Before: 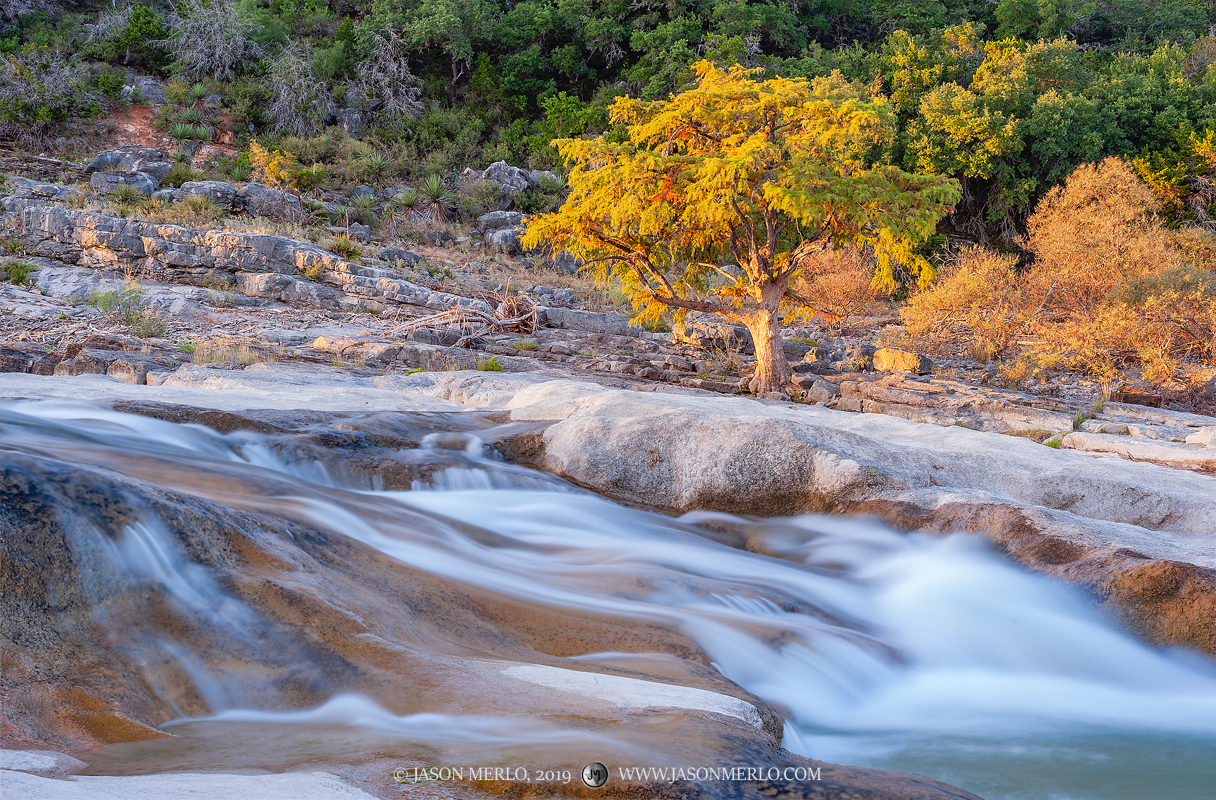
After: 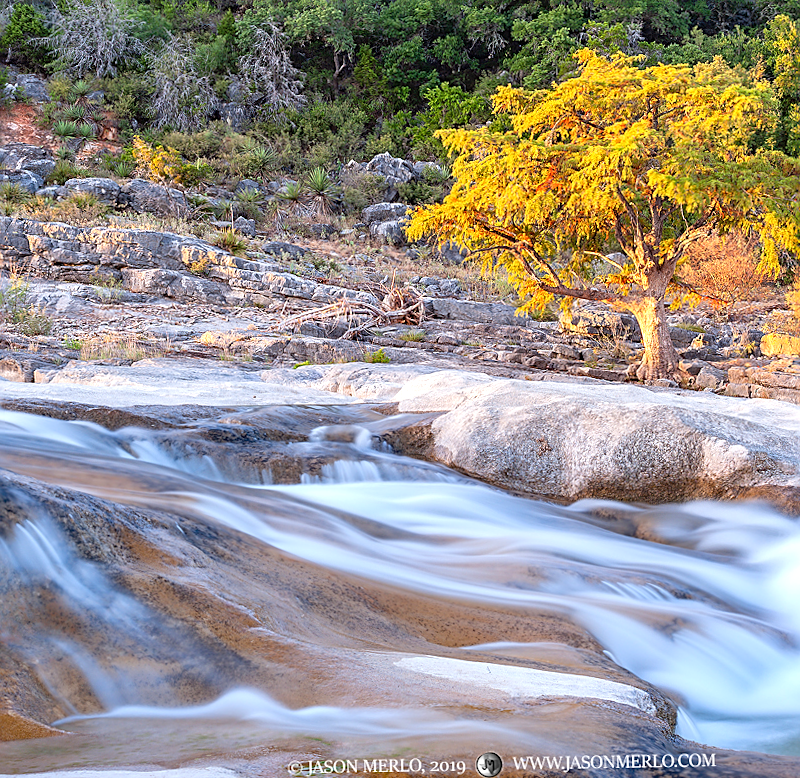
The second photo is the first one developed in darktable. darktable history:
sharpen: on, module defaults
crop and rotate: left 8.786%, right 24.548%
exposure: exposure 0.485 EV, compensate highlight preservation false
rotate and perspective: rotation -1°, crop left 0.011, crop right 0.989, crop top 0.025, crop bottom 0.975
